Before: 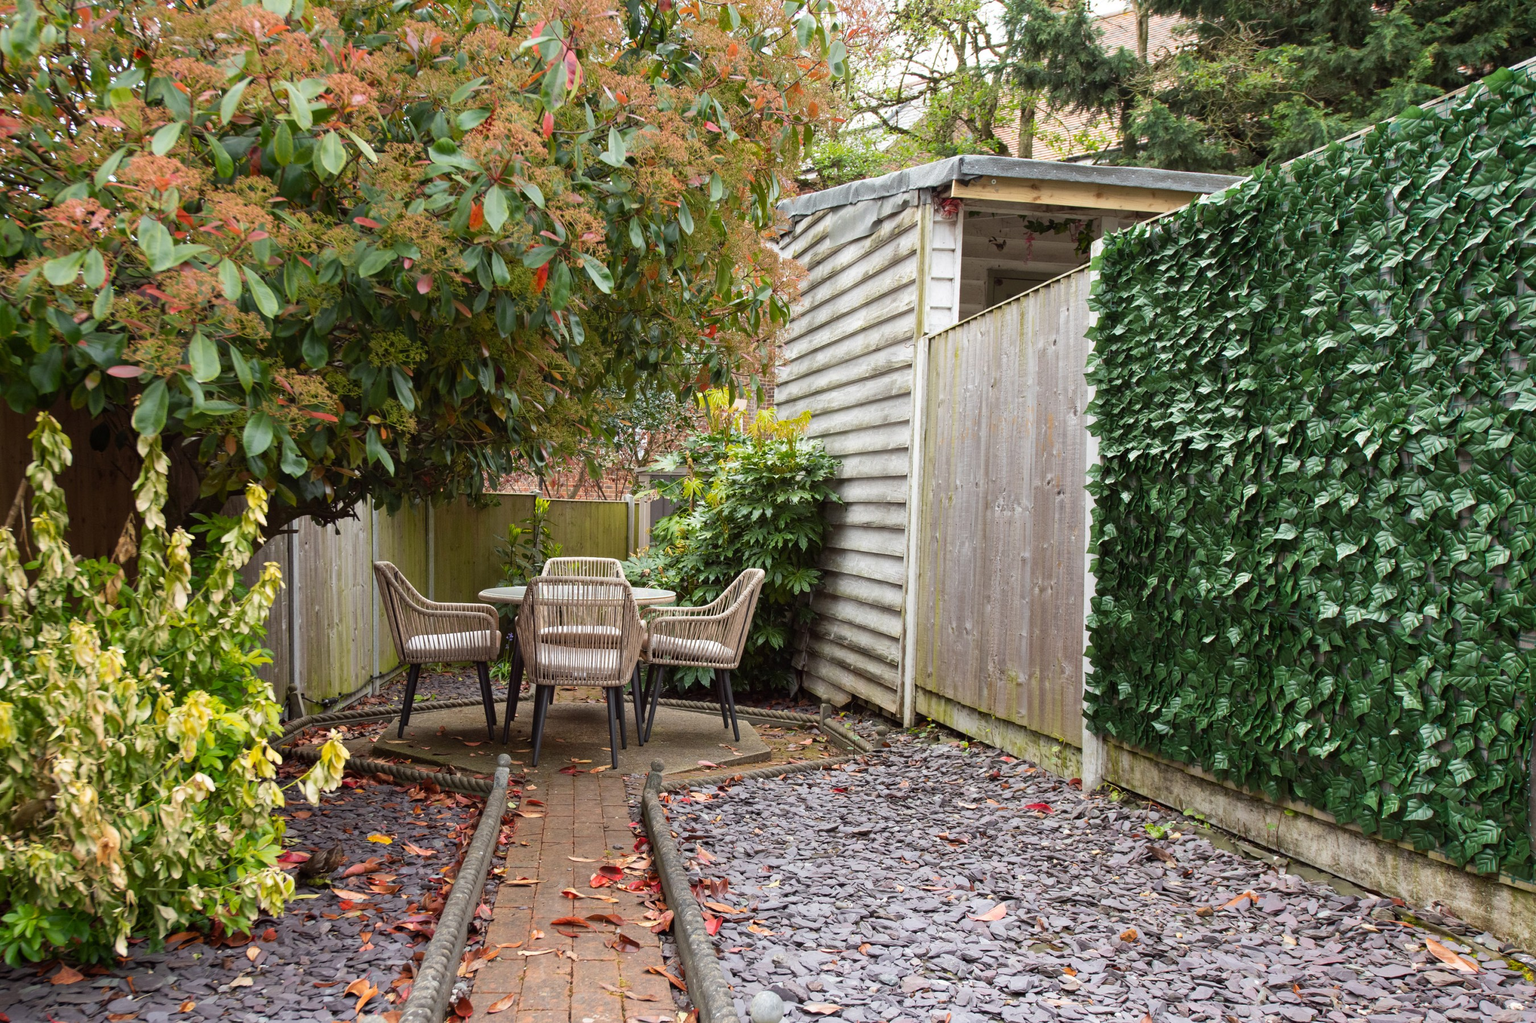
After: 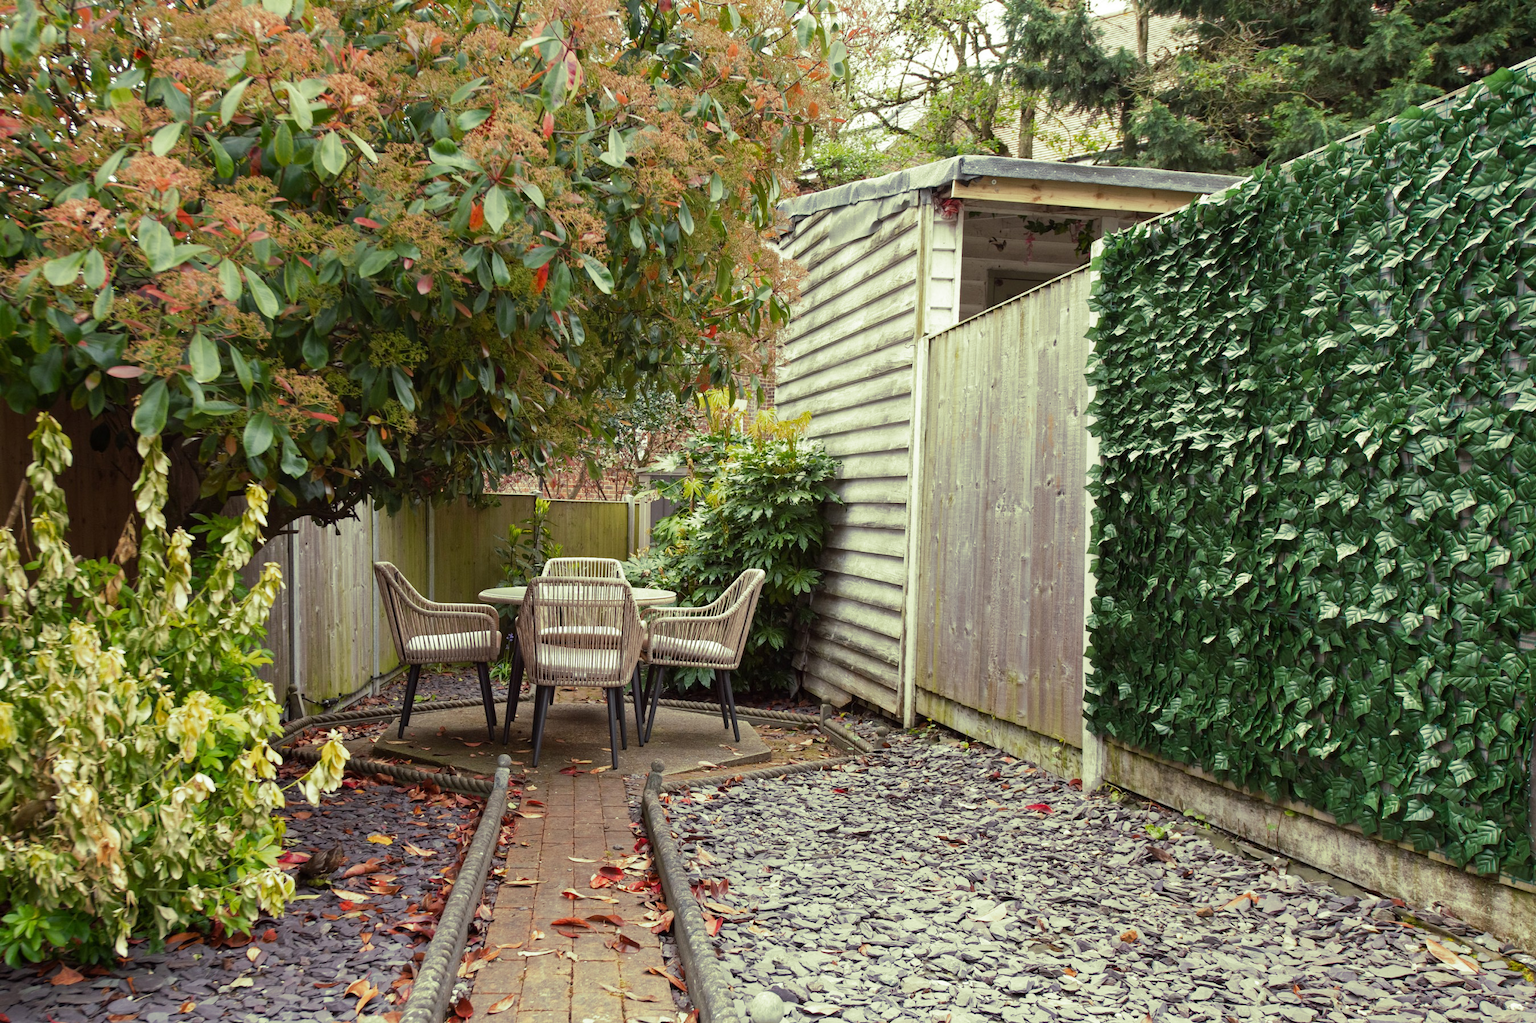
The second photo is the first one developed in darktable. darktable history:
split-toning: shadows › hue 290.82°, shadows › saturation 0.34, highlights › saturation 0.38, balance 0, compress 50%
